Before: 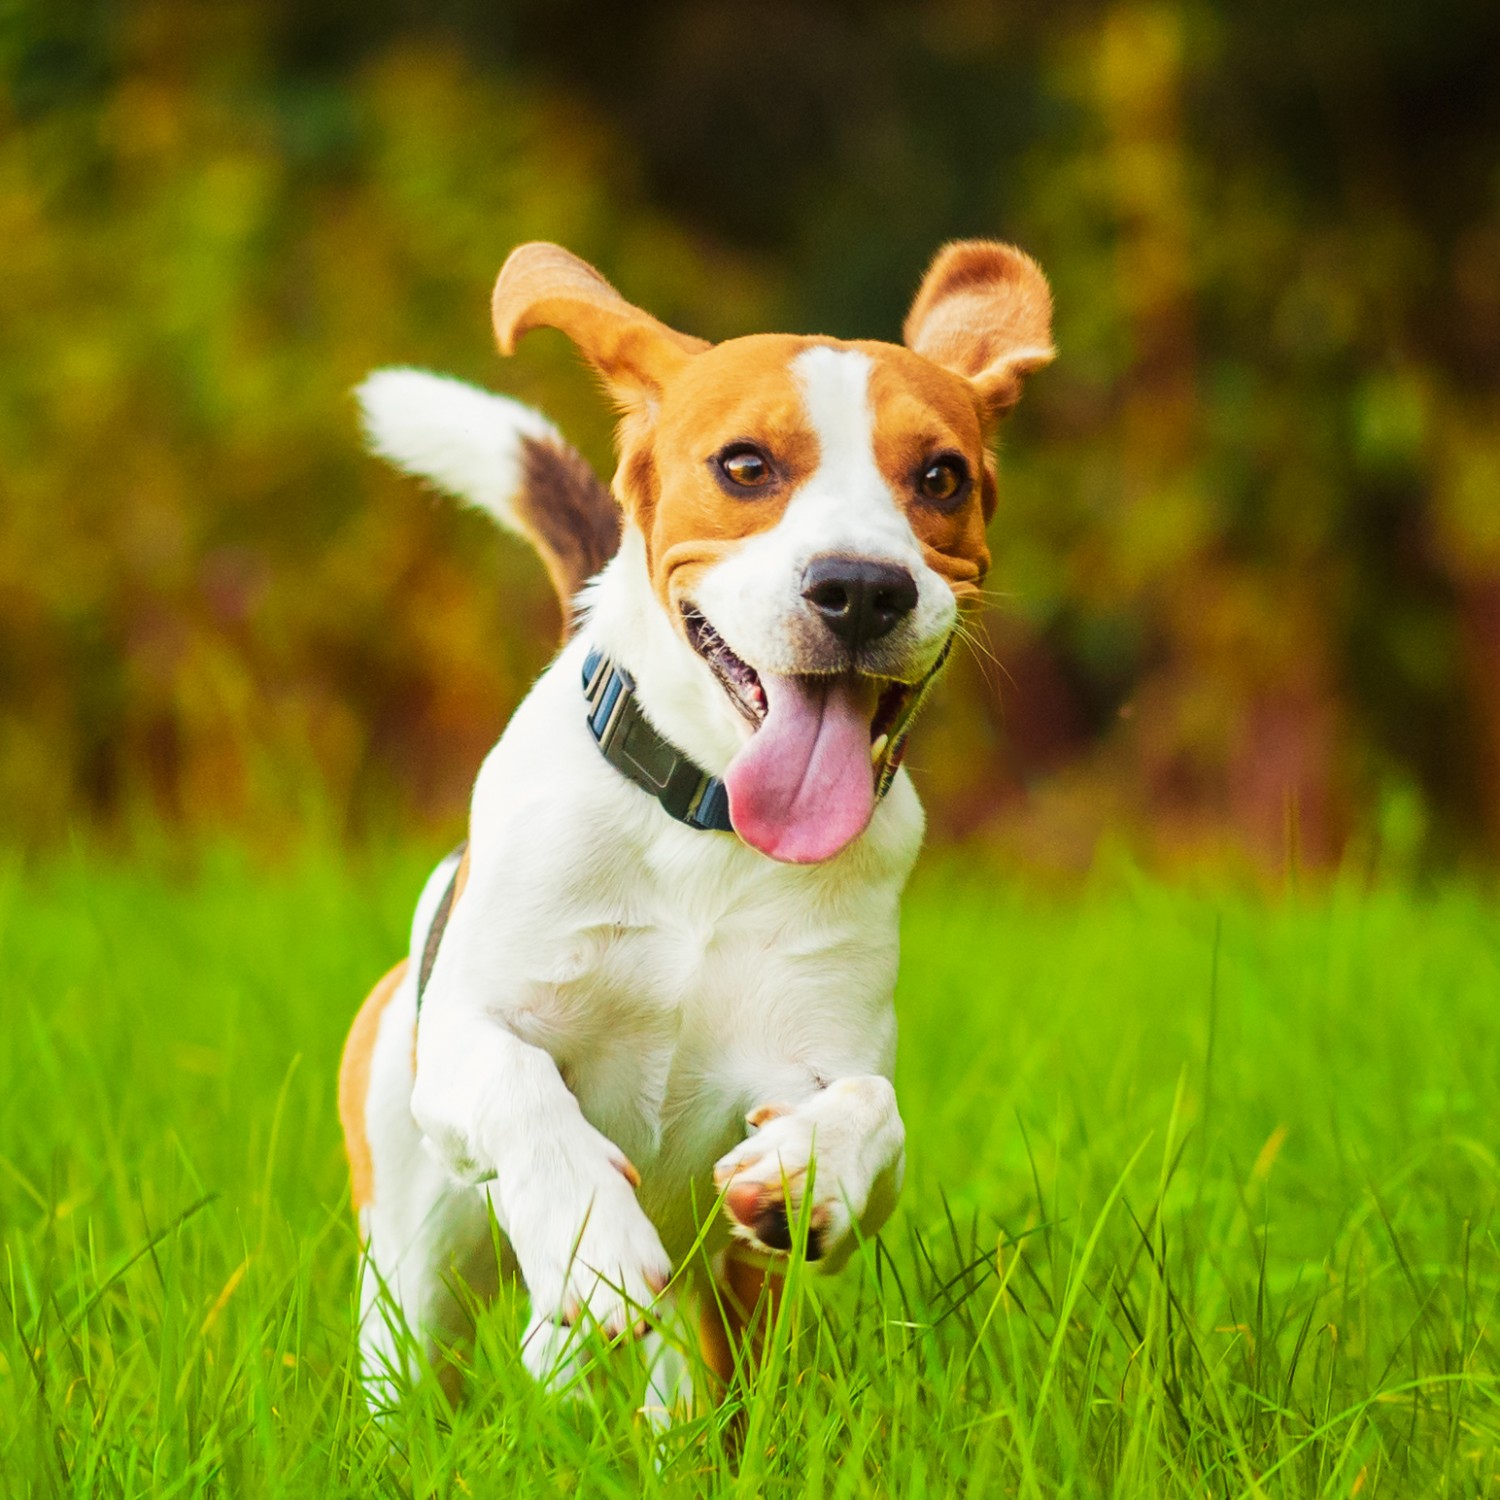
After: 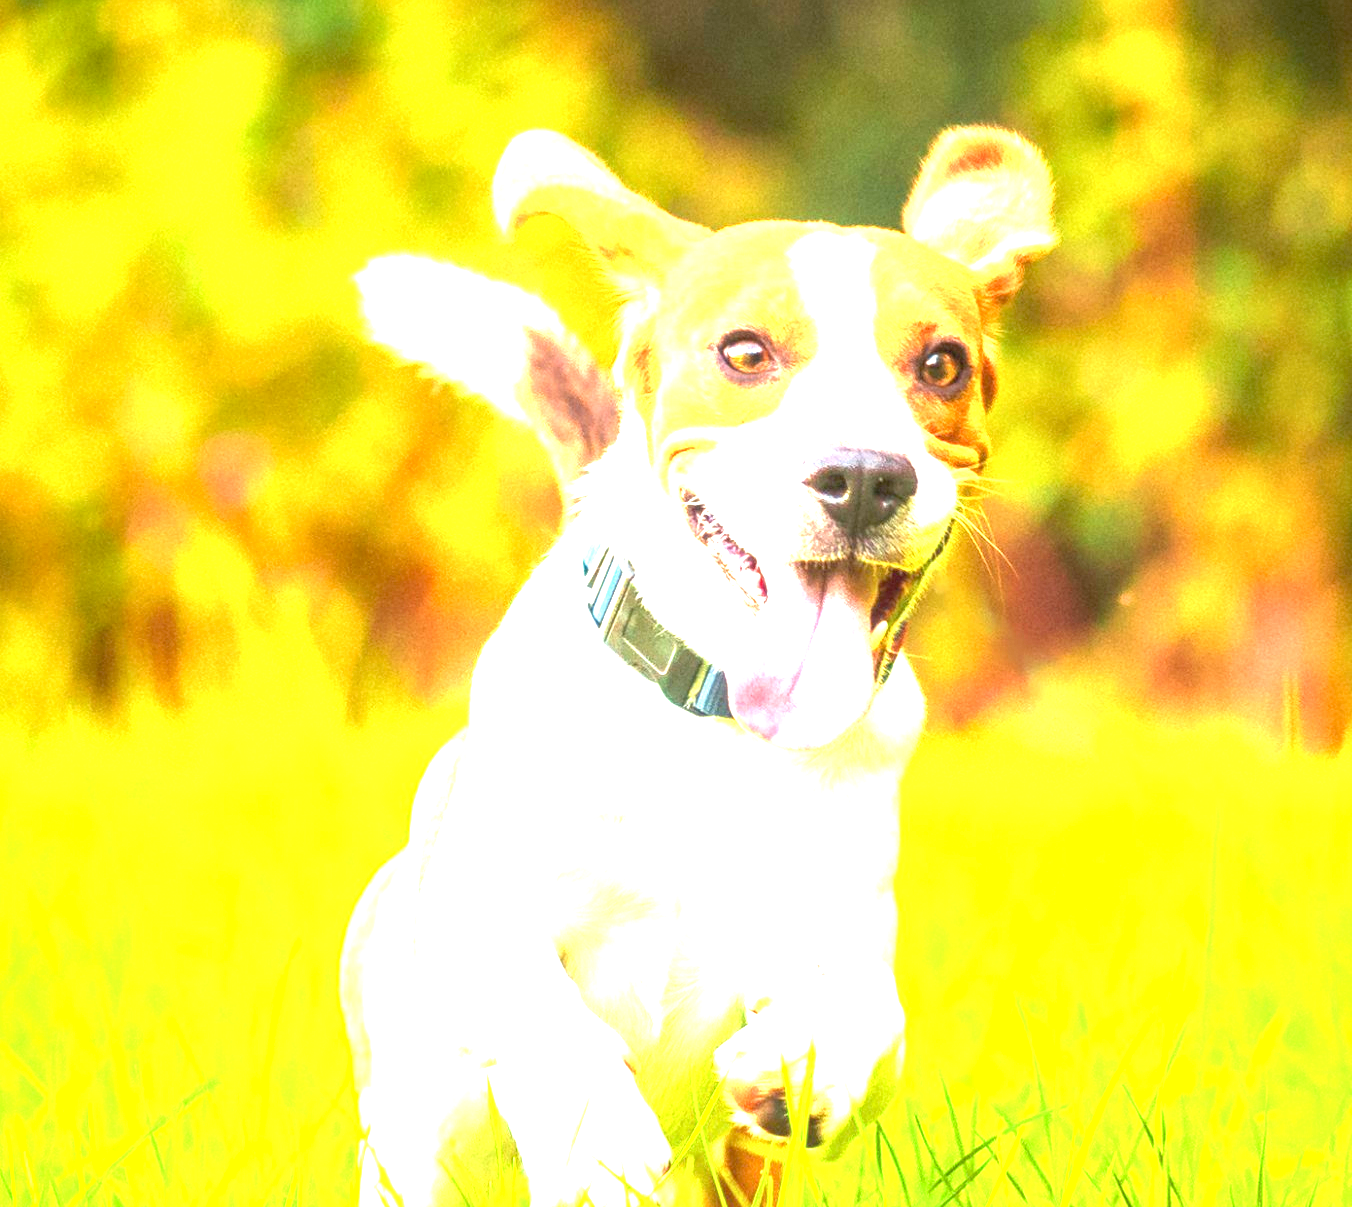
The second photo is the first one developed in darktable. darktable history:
crop: top 7.553%, right 9.809%, bottom 11.977%
local contrast: on, module defaults
exposure: exposure 2.248 EV, compensate exposure bias true, compensate highlight preservation false
levels: black 0.056%, levels [0, 0.435, 0.917]
